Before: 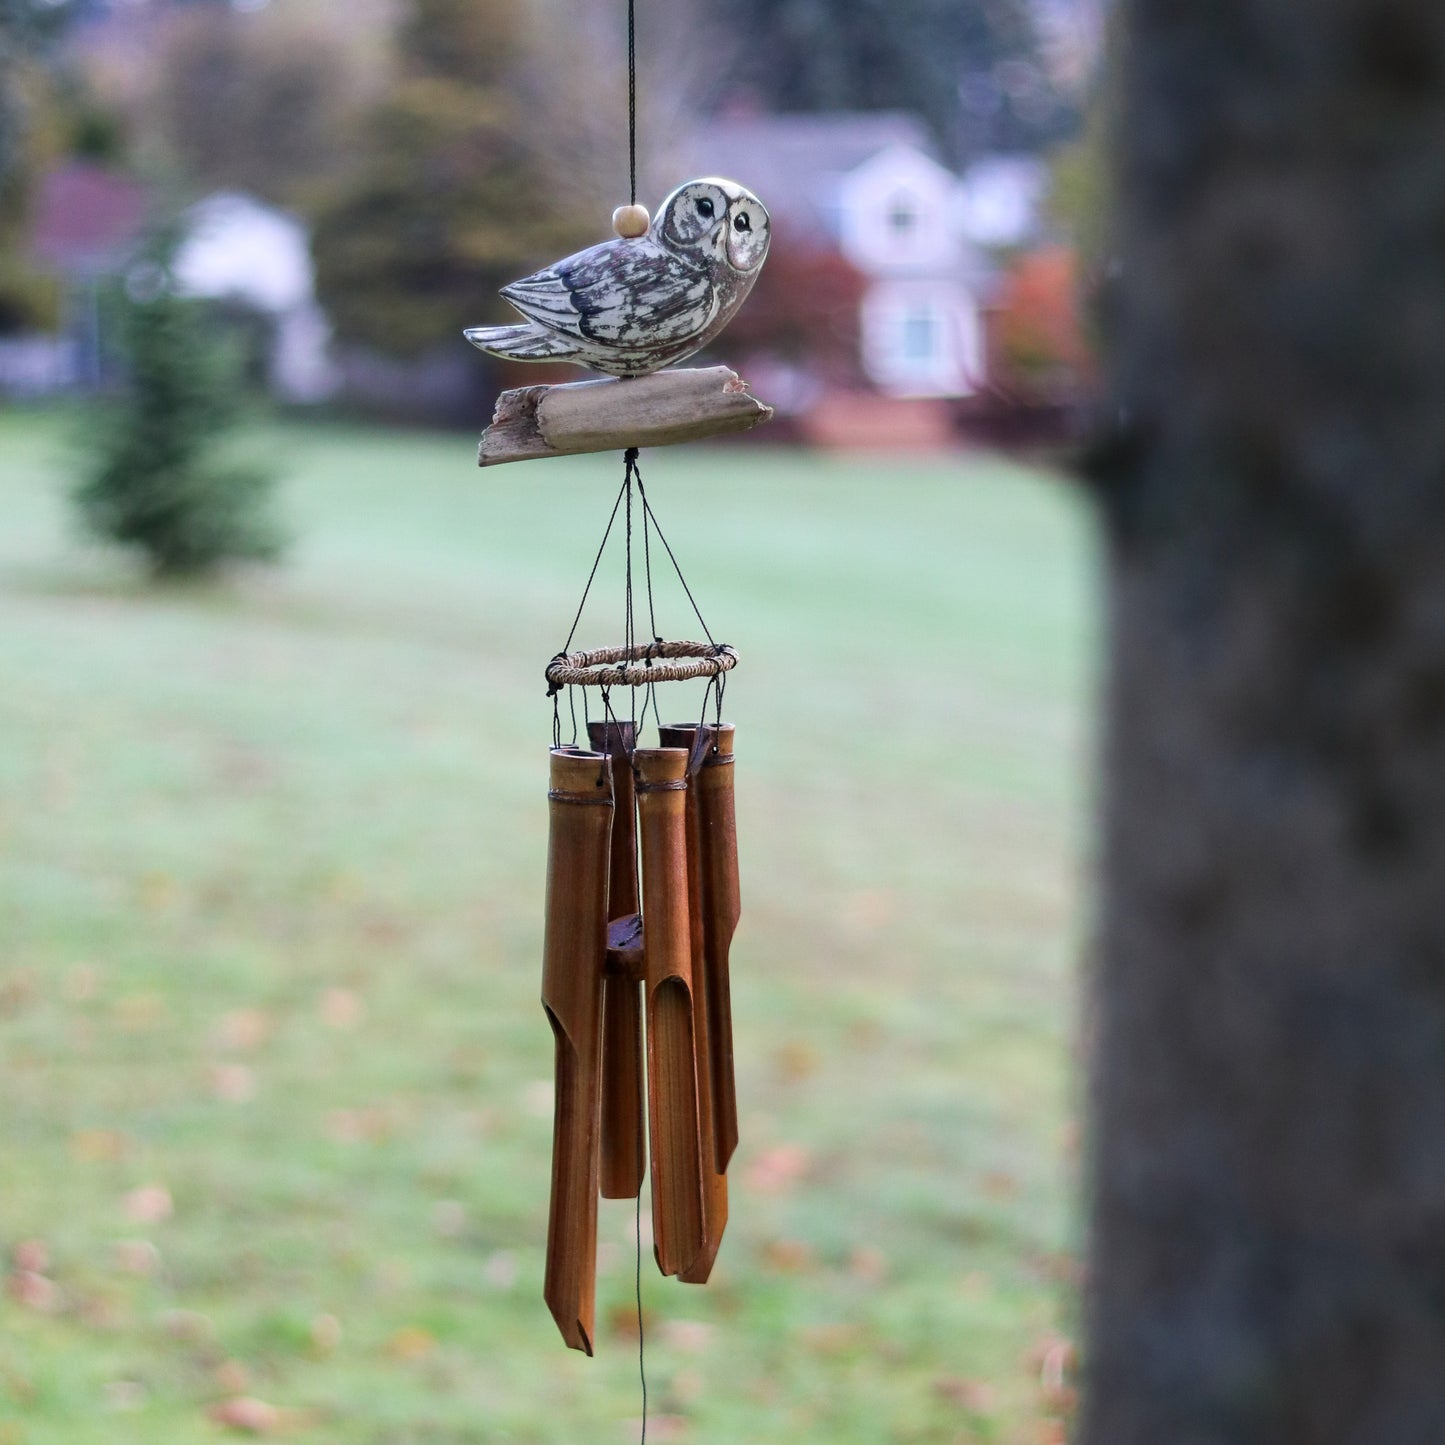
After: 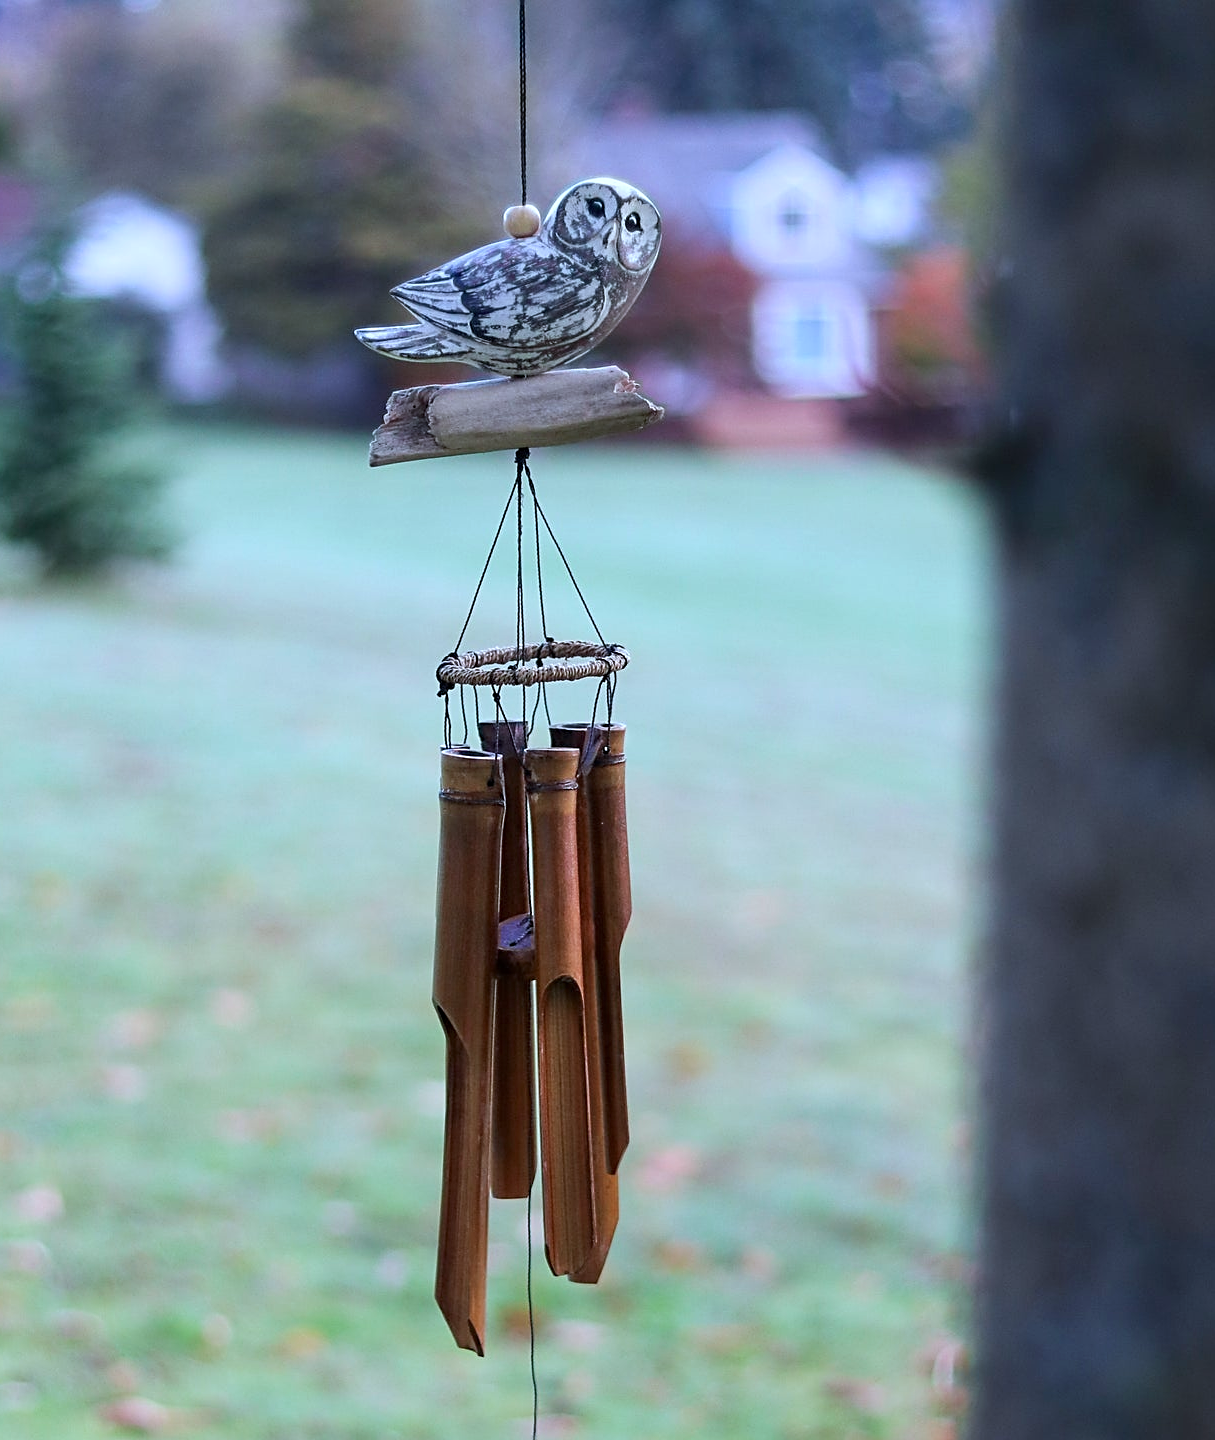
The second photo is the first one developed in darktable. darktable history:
color calibration: x 0.38, y 0.39, temperature 4086.04 K
crop: left 7.598%, right 7.873%
sharpen: on, module defaults
